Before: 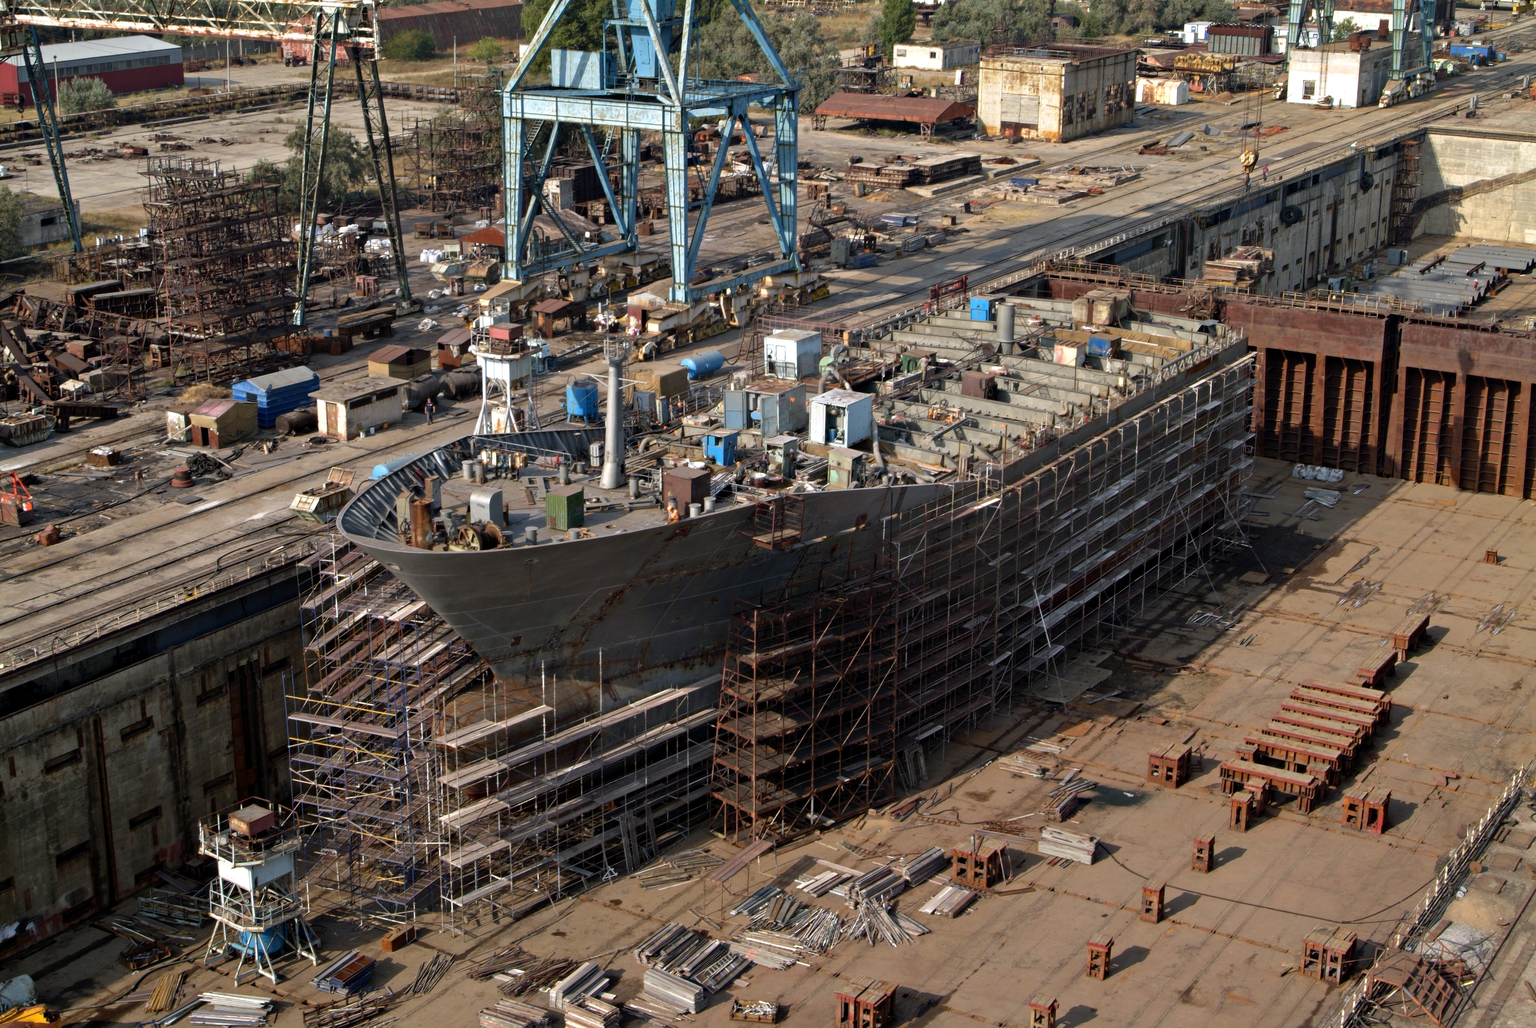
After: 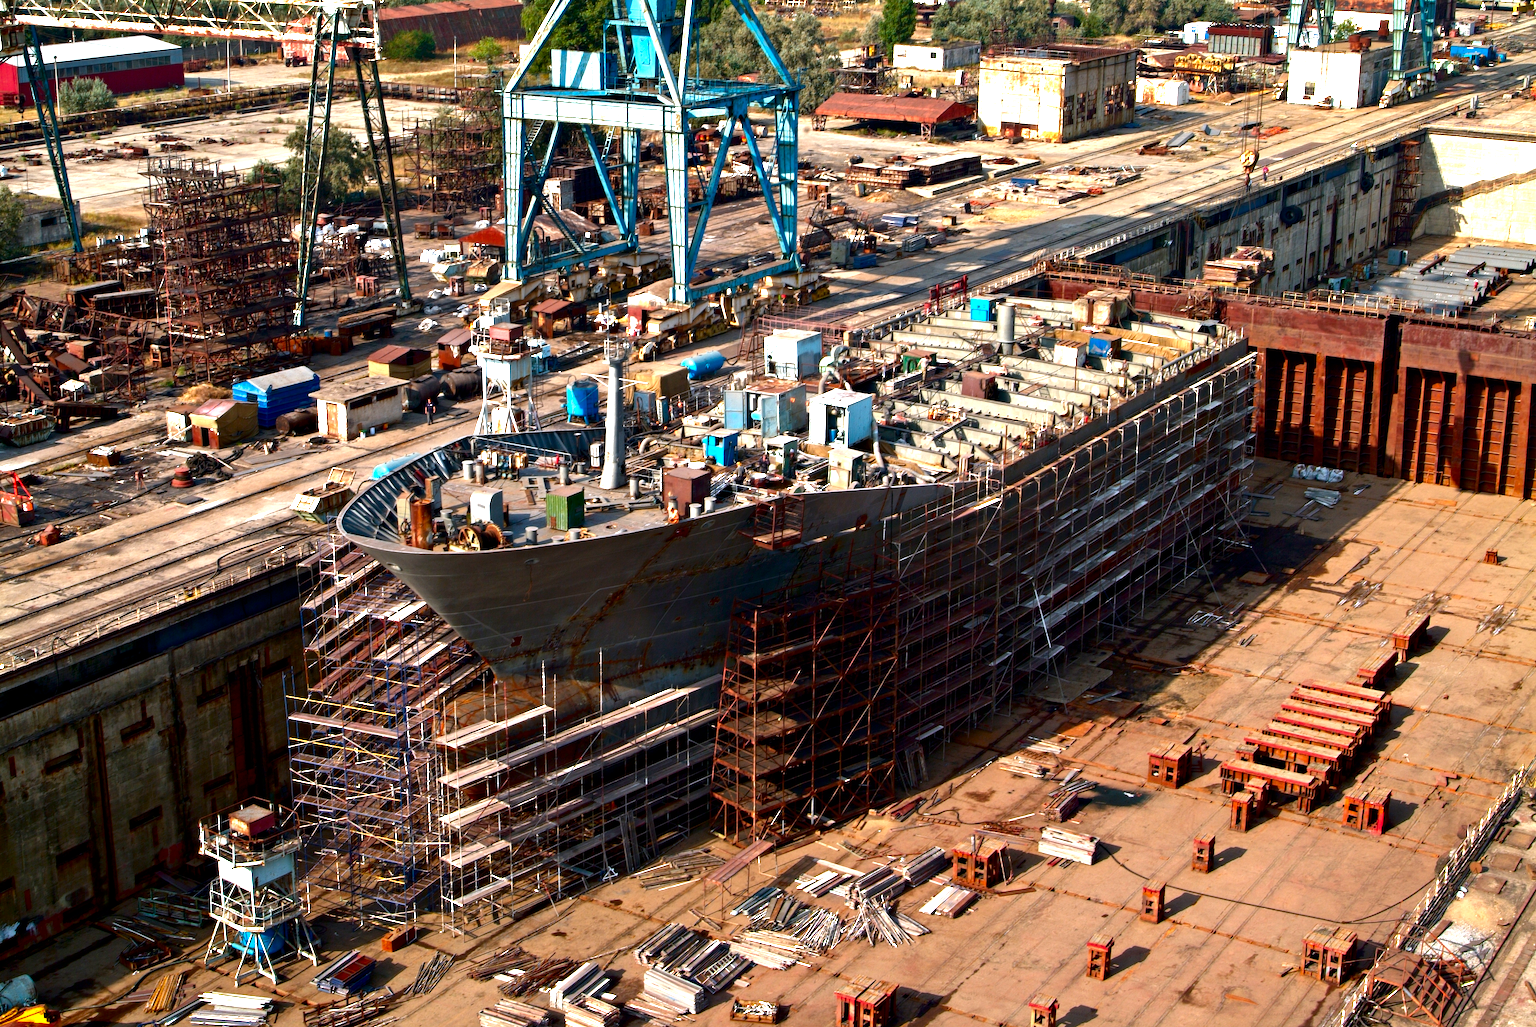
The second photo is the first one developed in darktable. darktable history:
contrast brightness saturation: brightness -0.252, saturation 0.199
exposure: black level correction 0, exposure 1.199 EV, compensate exposure bias true, compensate highlight preservation false
